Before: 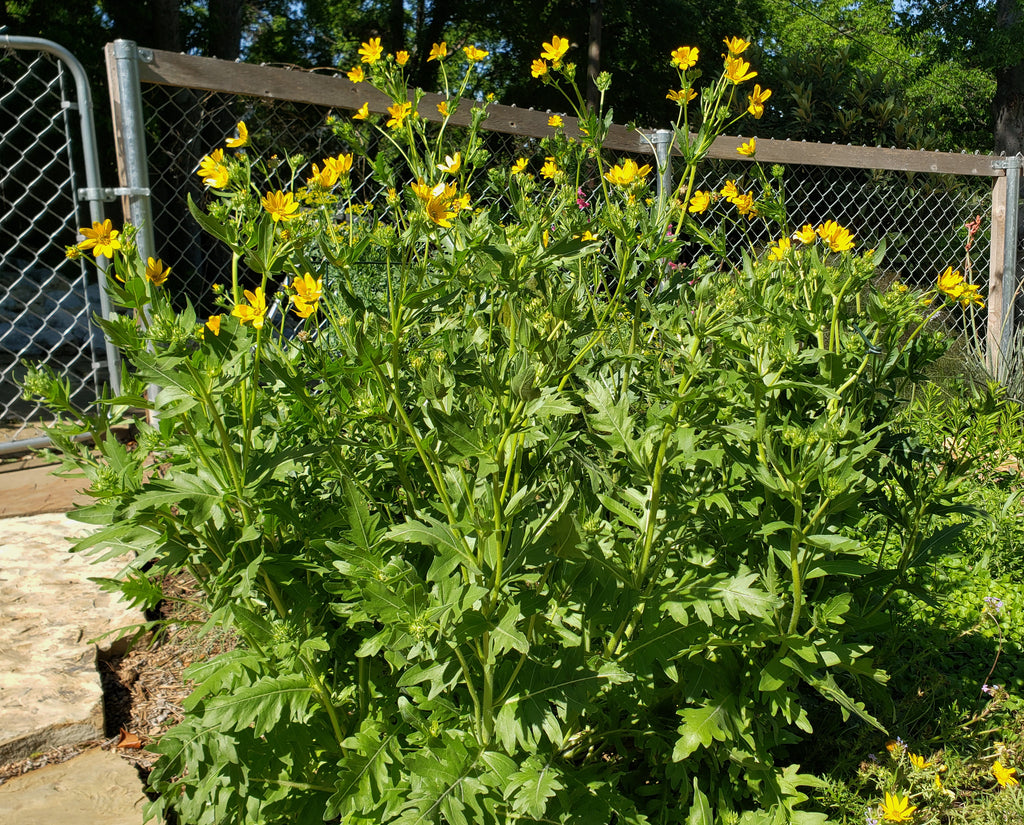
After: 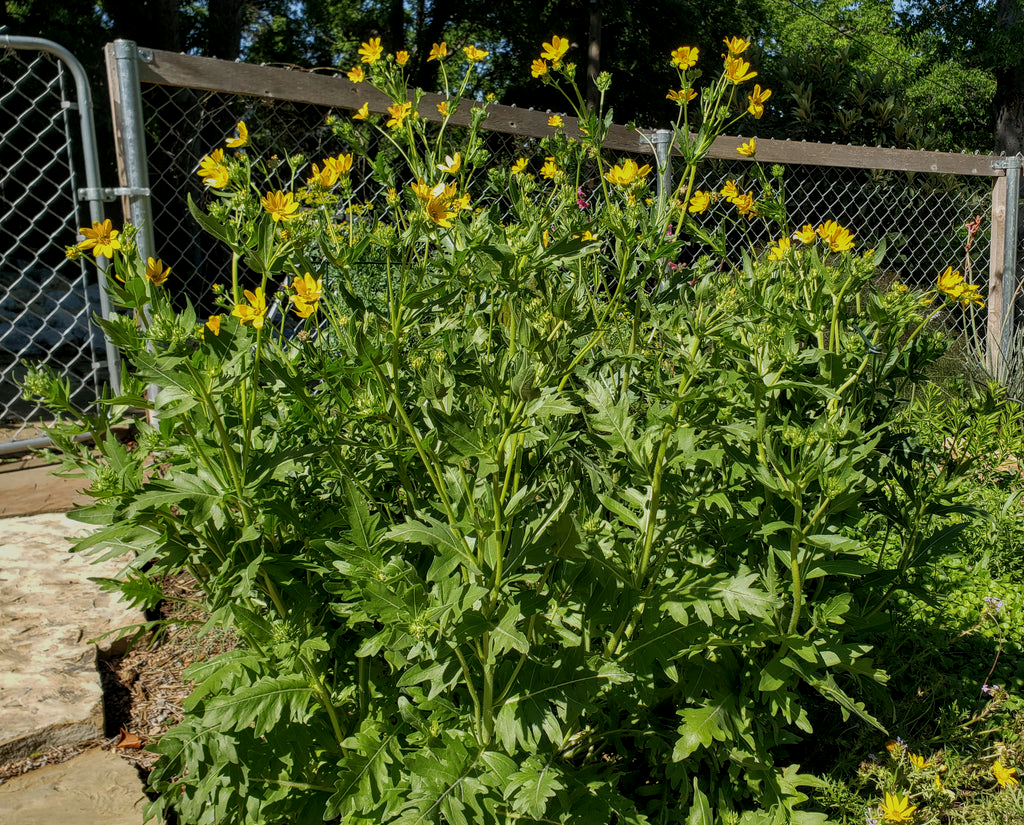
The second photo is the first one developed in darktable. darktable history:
exposure: exposure -0.492 EV, compensate highlight preservation false
local contrast: detail 130%
